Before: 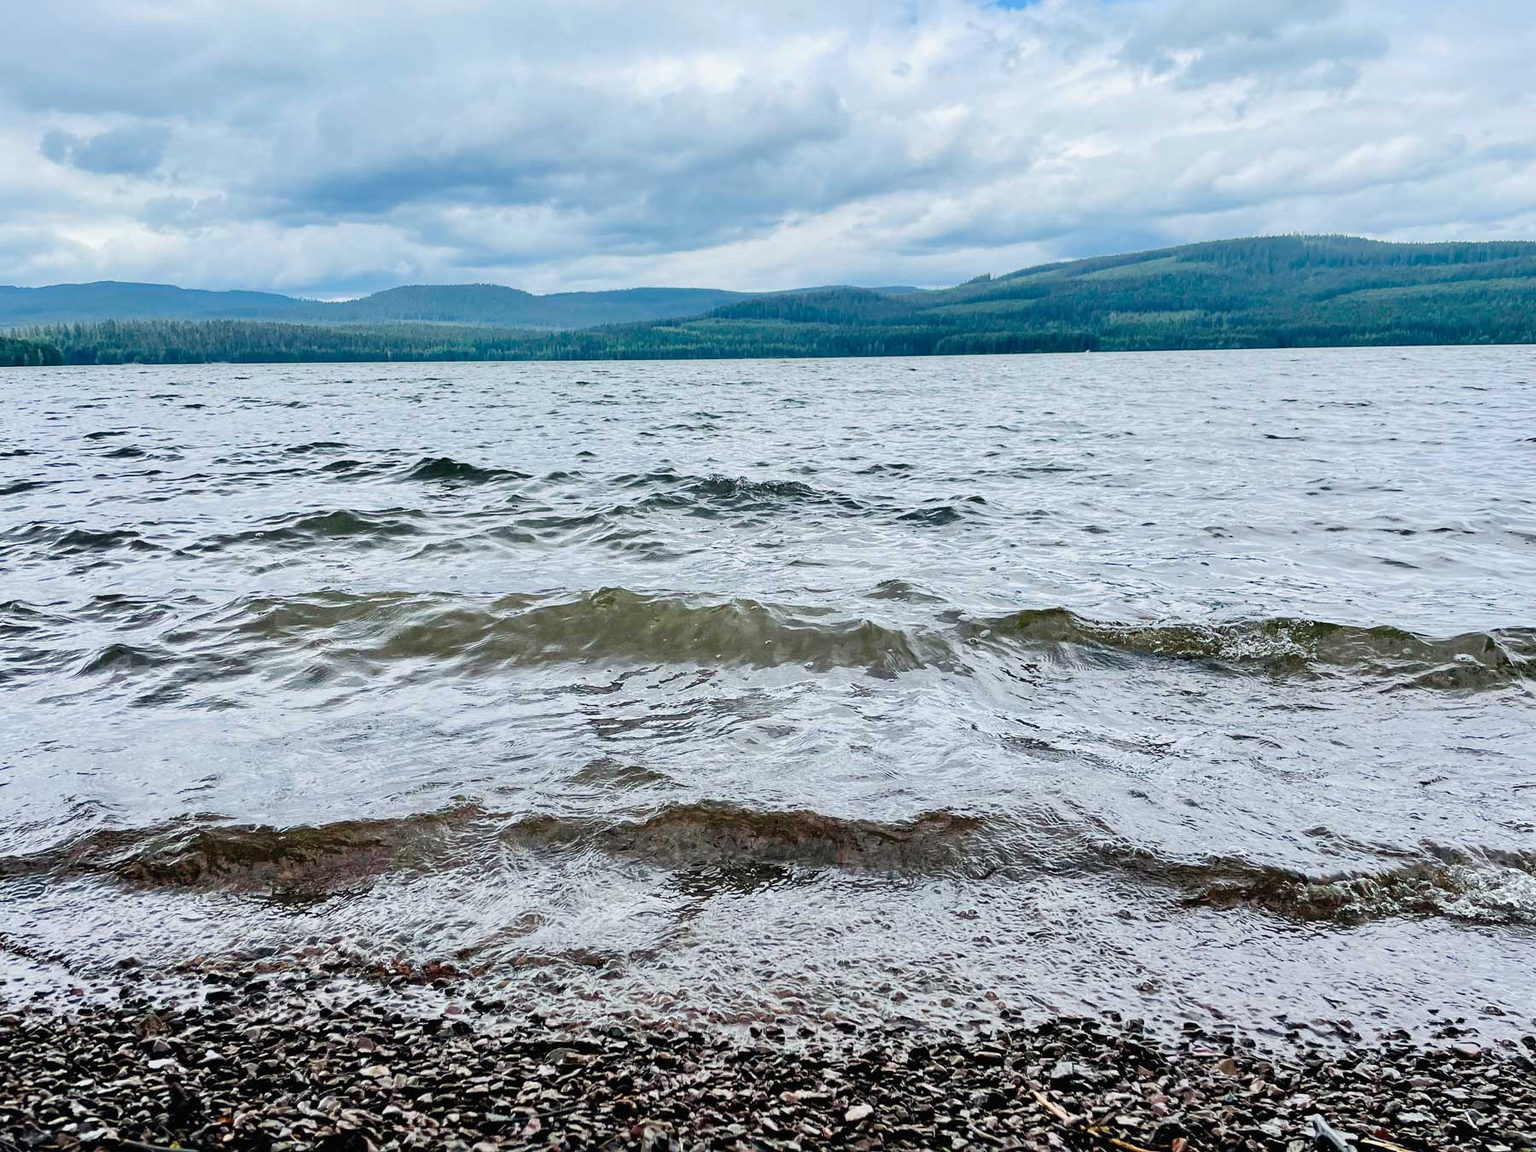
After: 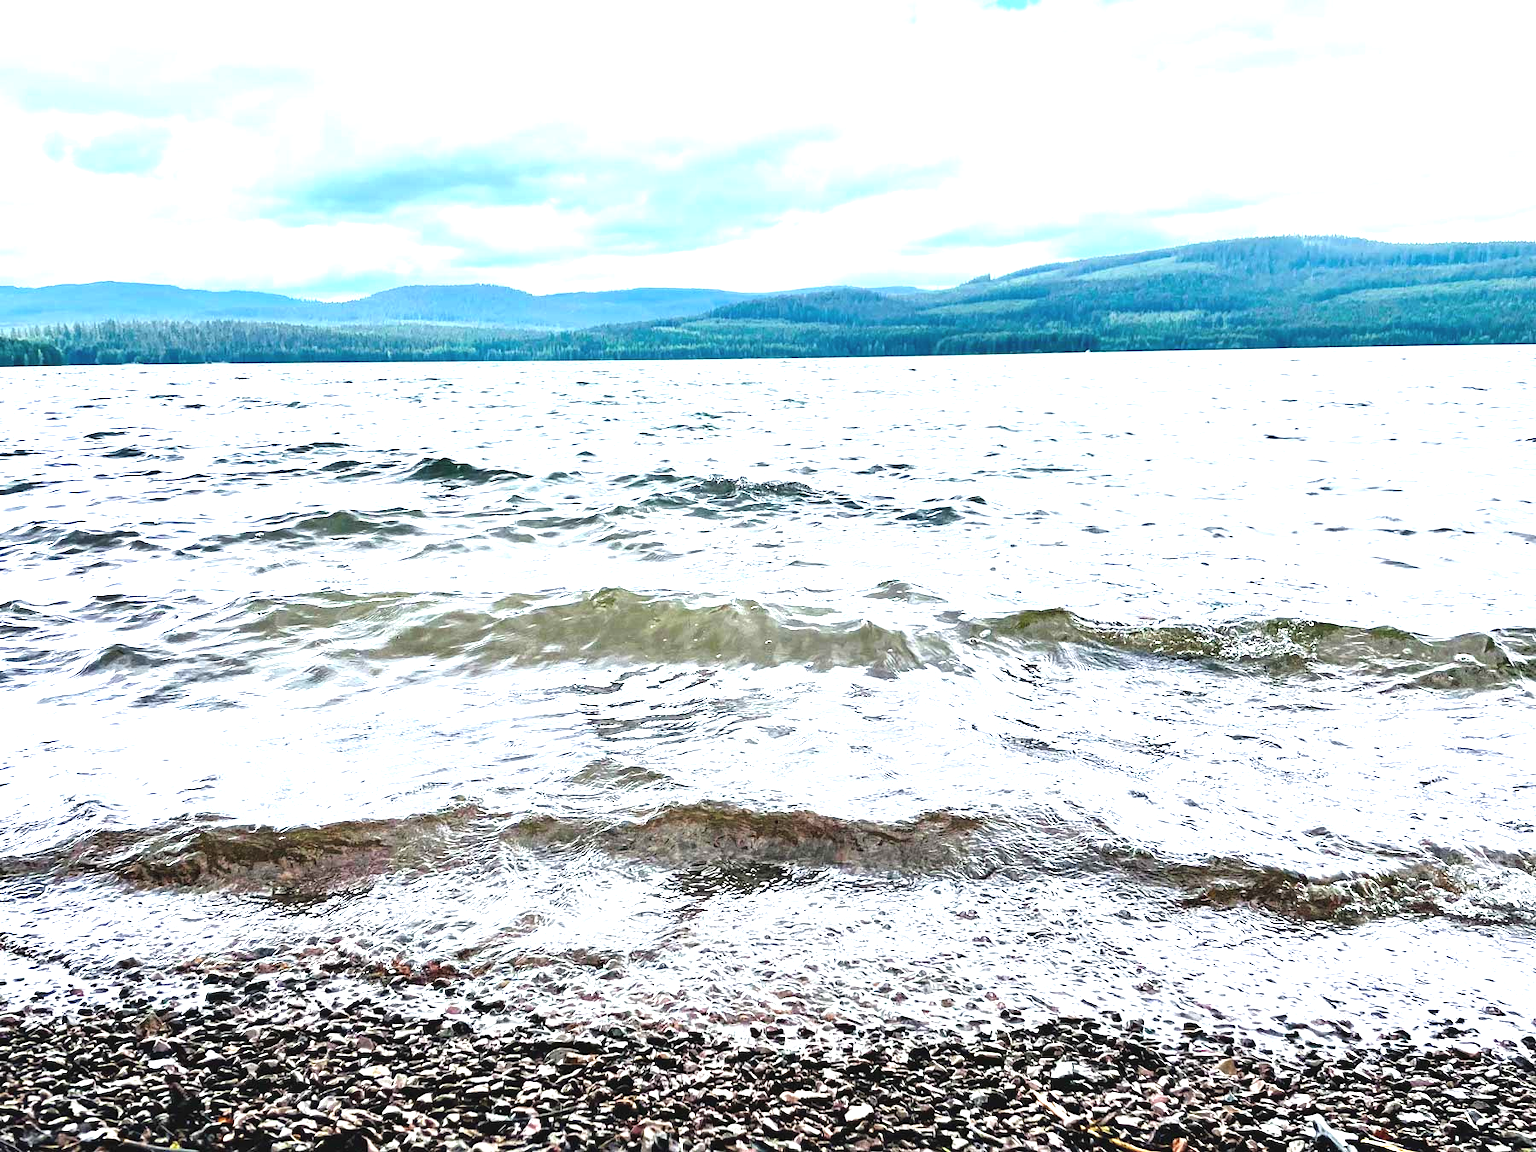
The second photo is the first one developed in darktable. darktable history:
exposure: black level correction -0.002, exposure 1.363 EV, compensate highlight preservation false
